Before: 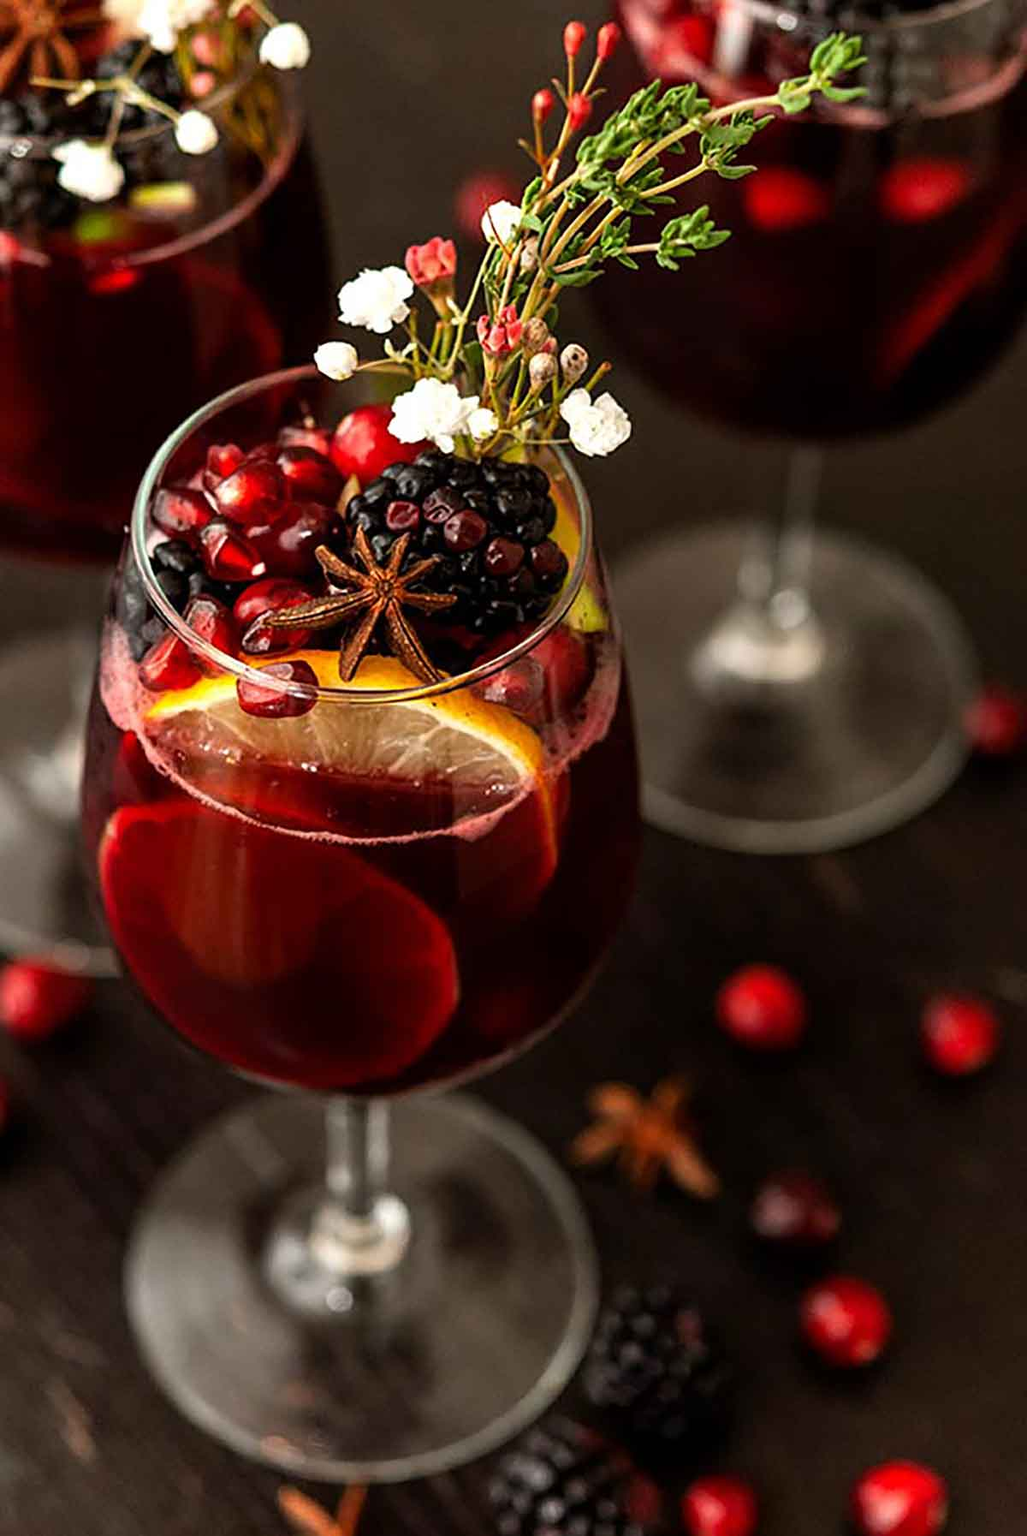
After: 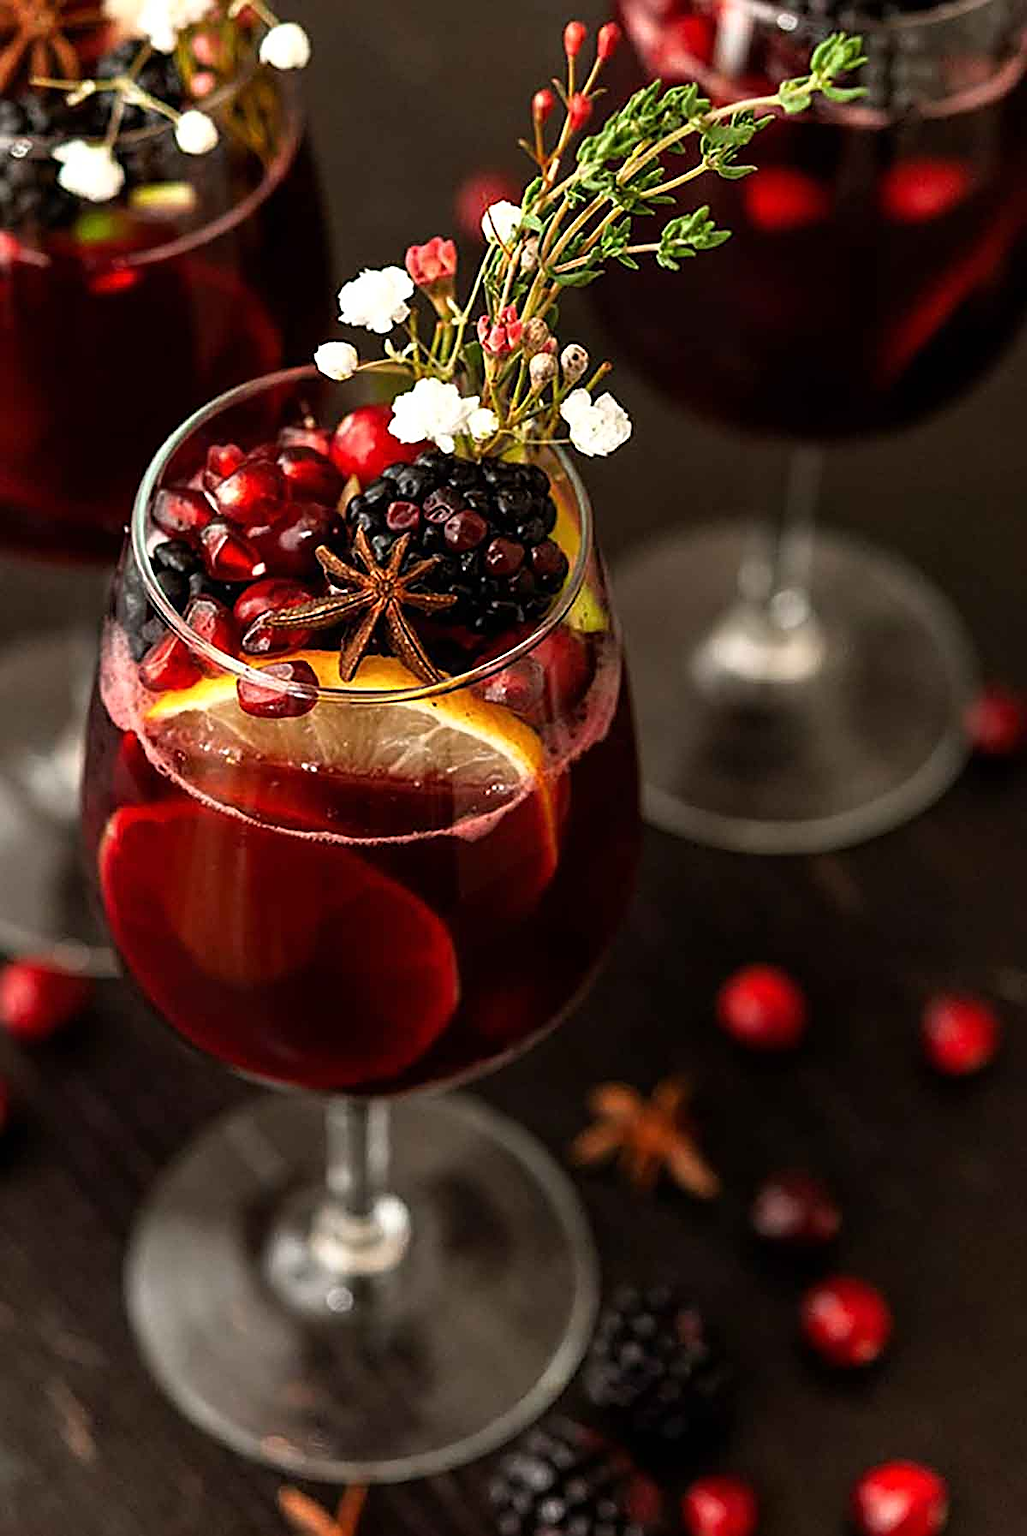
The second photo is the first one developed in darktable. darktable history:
sharpen: on, module defaults
shadows and highlights: shadows -1.06, highlights 41.84
